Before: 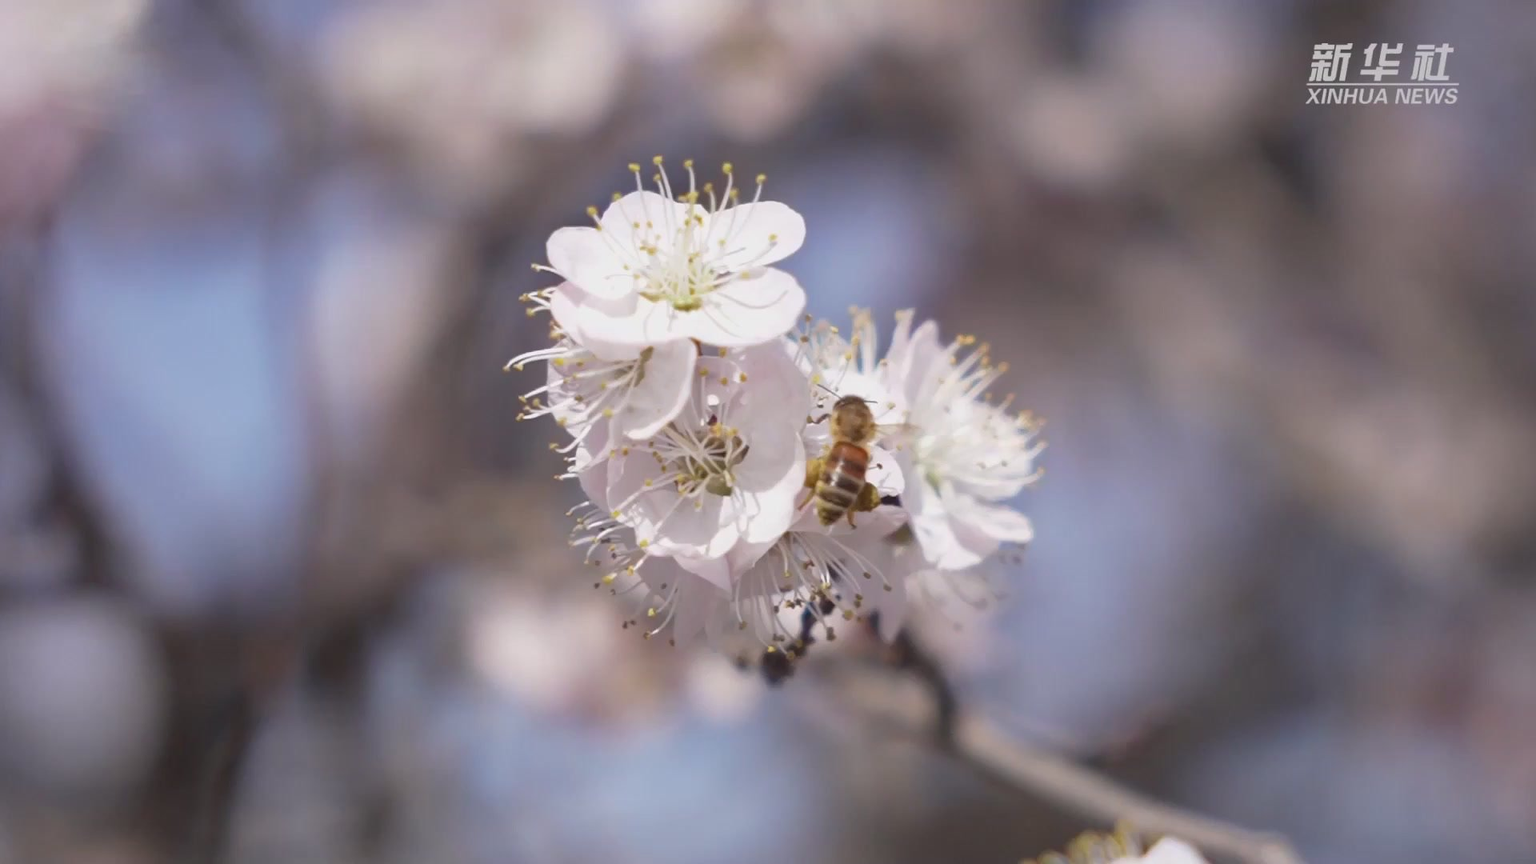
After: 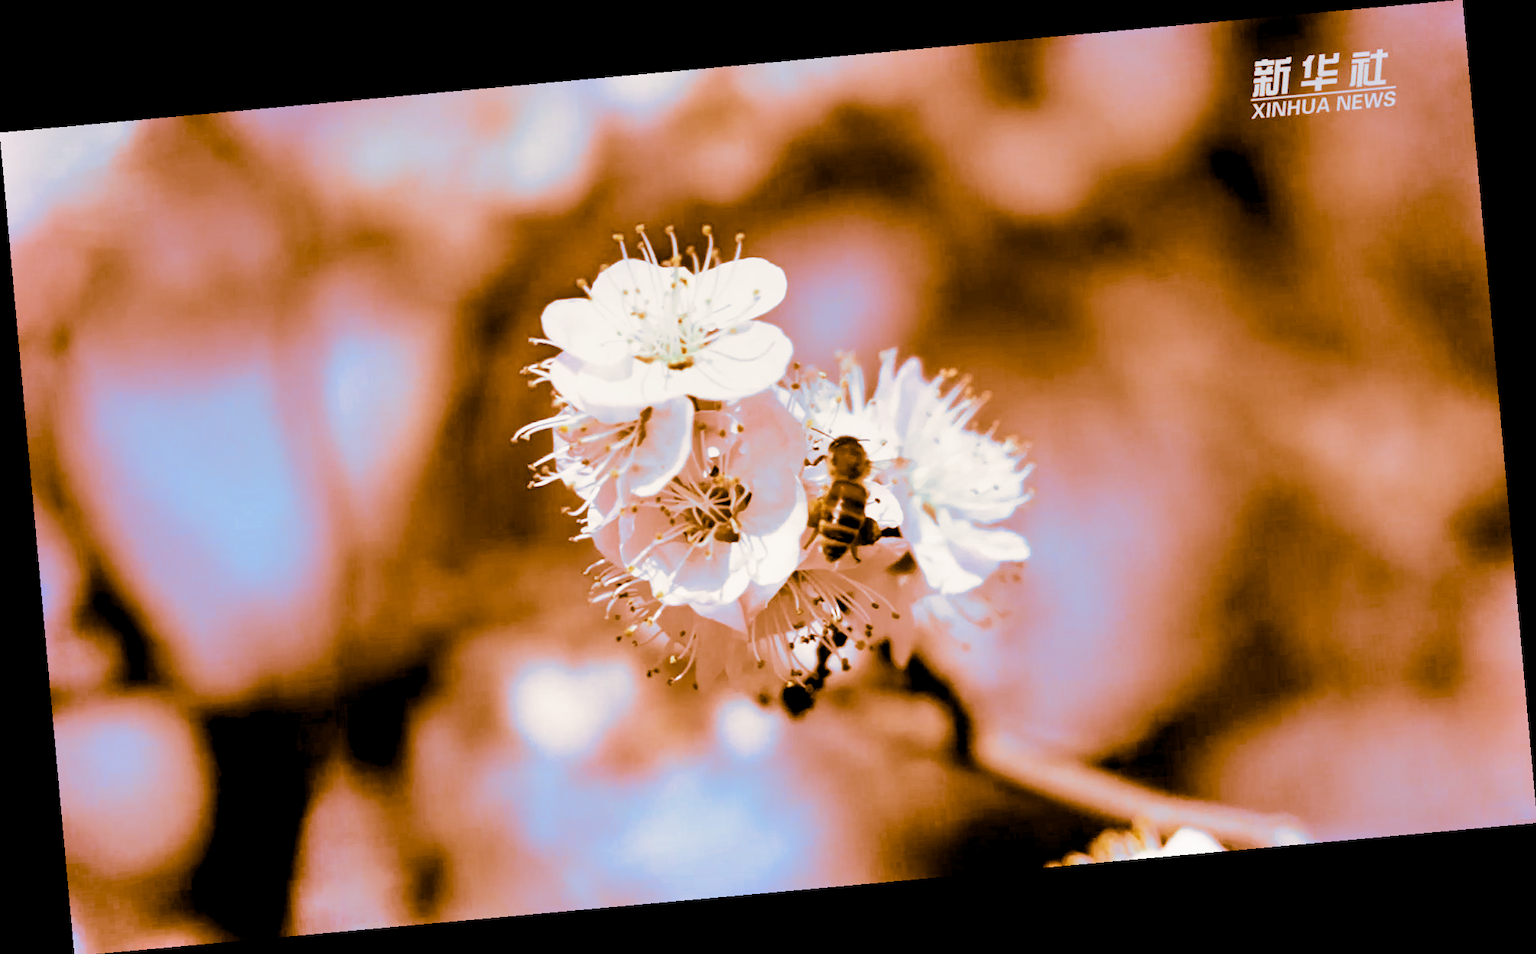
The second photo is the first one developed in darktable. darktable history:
rotate and perspective: rotation -5.2°, automatic cropping off
base curve: curves: ch0 [(0, 0) (0.028, 0.03) (0.121, 0.232) (0.46, 0.748) (0.859, 0.968) (1, 1)], preserve colors none
shadows and highlights: shadows color adjustment 97.66%, soften with gaussian
graduated density: on, module defaults
exposure: black level correction 0.056, compensate highlight preservation false
color calibration: illuminant Planckian (black body), adaptation linear Bradford (ICC v4), x 0.361, y 0.366, temperature 4511.61 K, saturation algorithm version 1 (2020)
white balance: red 0.984, blue 1.059
split-toning: shadows › hue 26°, shadows › saturation 0.92, highlights › hue 40°, highlights › saturation 0.92, balance -63, compress 0%
